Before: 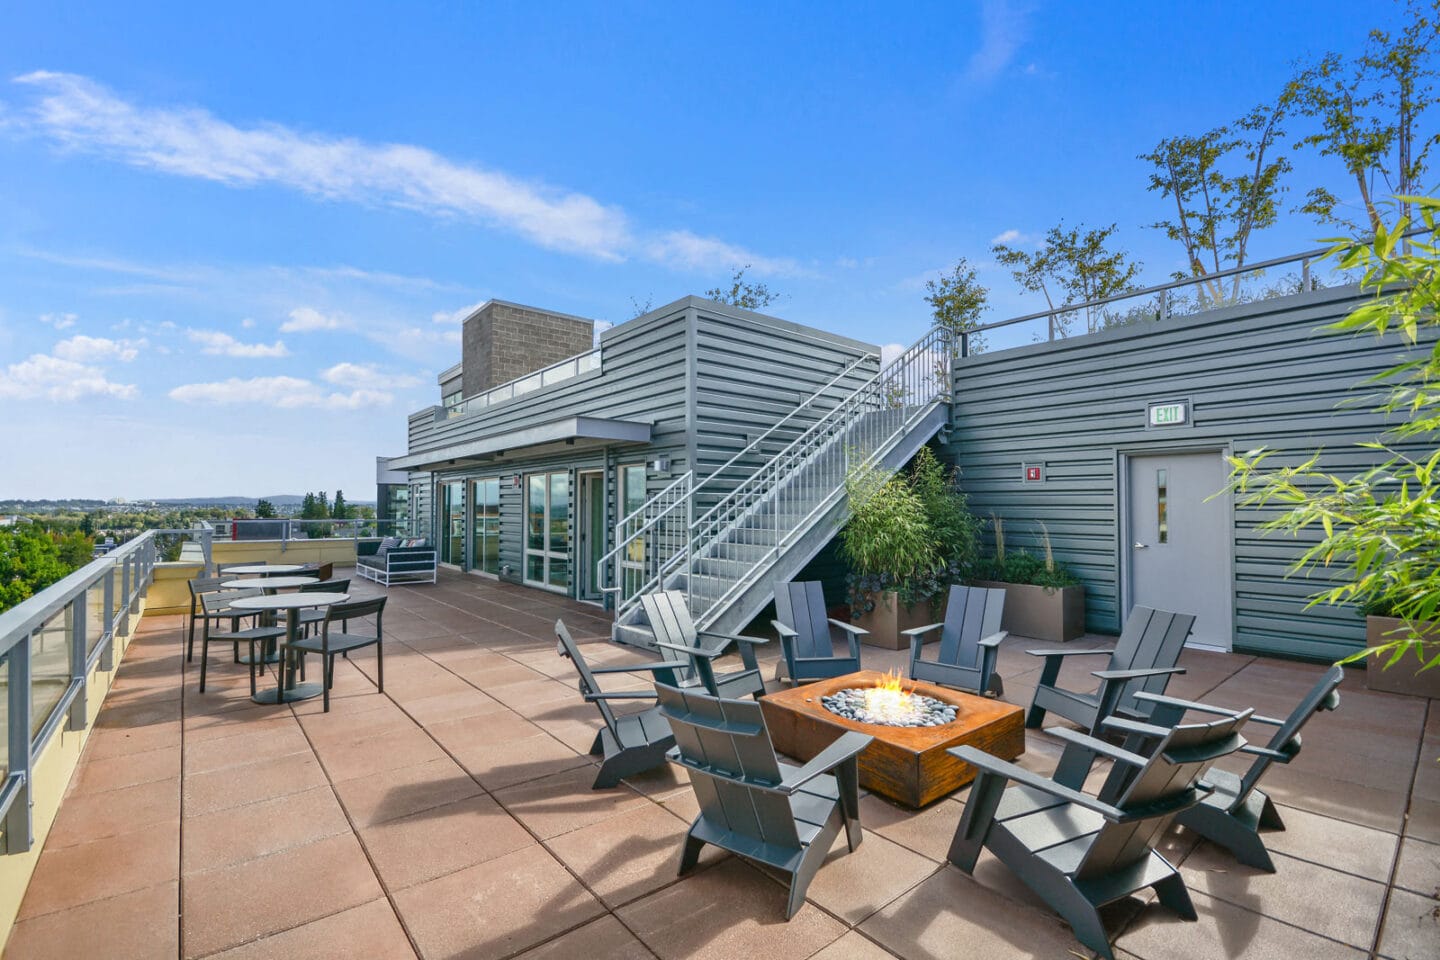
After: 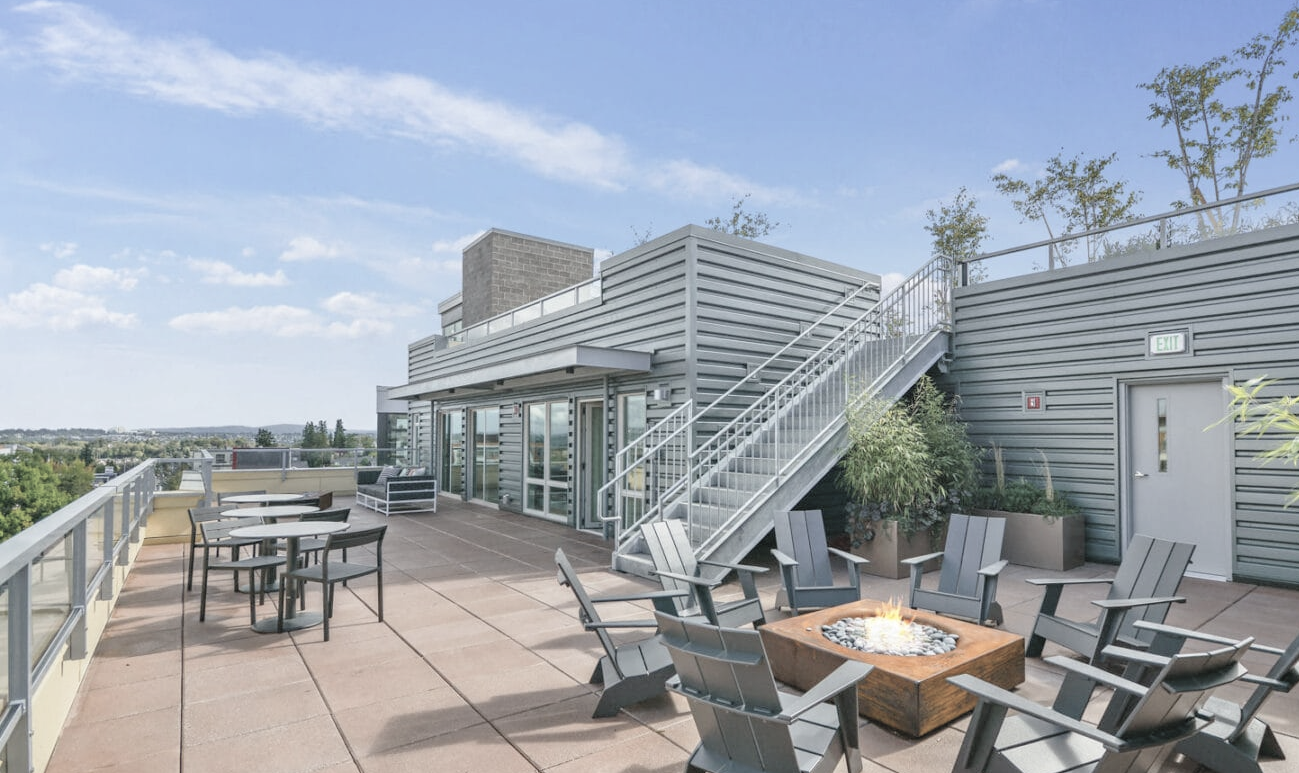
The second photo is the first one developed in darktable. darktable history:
crop: top 7.433%, right 9.737%, bottom 12.007%
contrast brightness saturation: brightness 0.185, saturation -0.506
